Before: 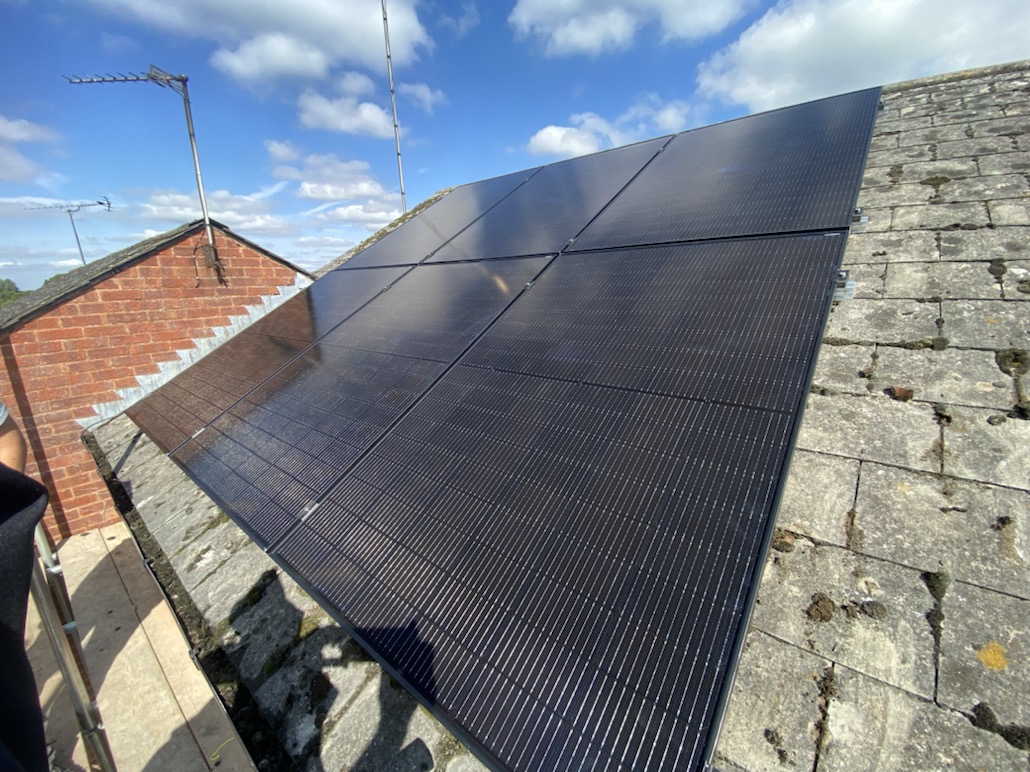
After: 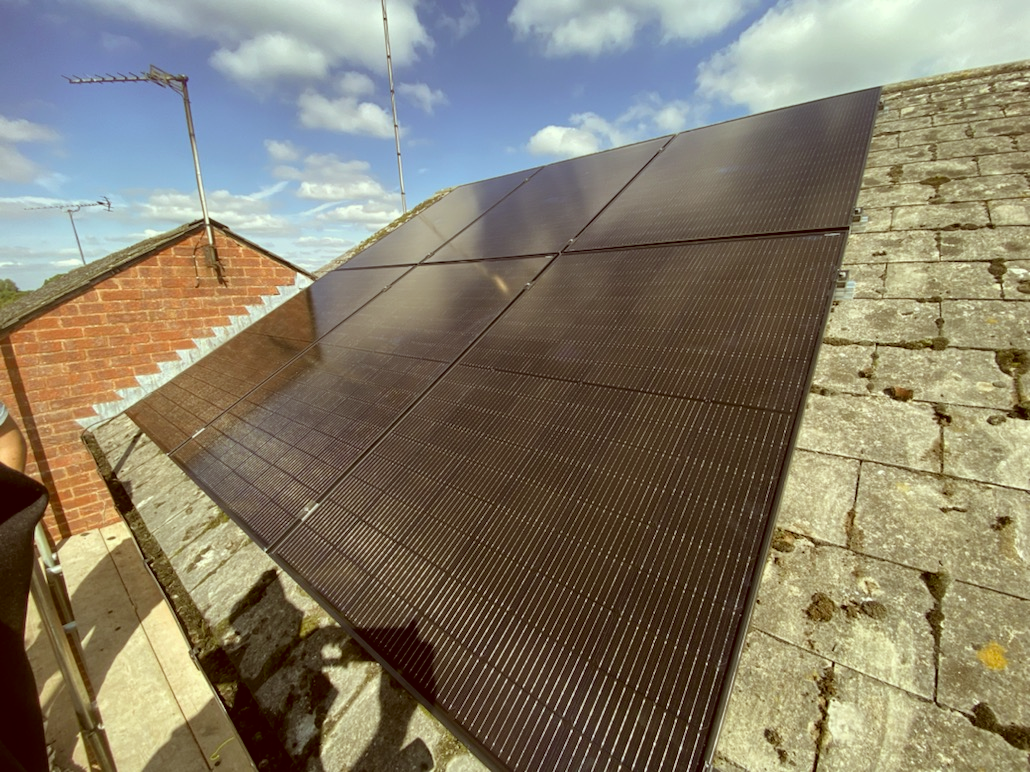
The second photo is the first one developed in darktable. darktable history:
color correction: highlights a* -5.46, highlights b* 9.8, shadows a* 9.94, shadows b* 24.93
